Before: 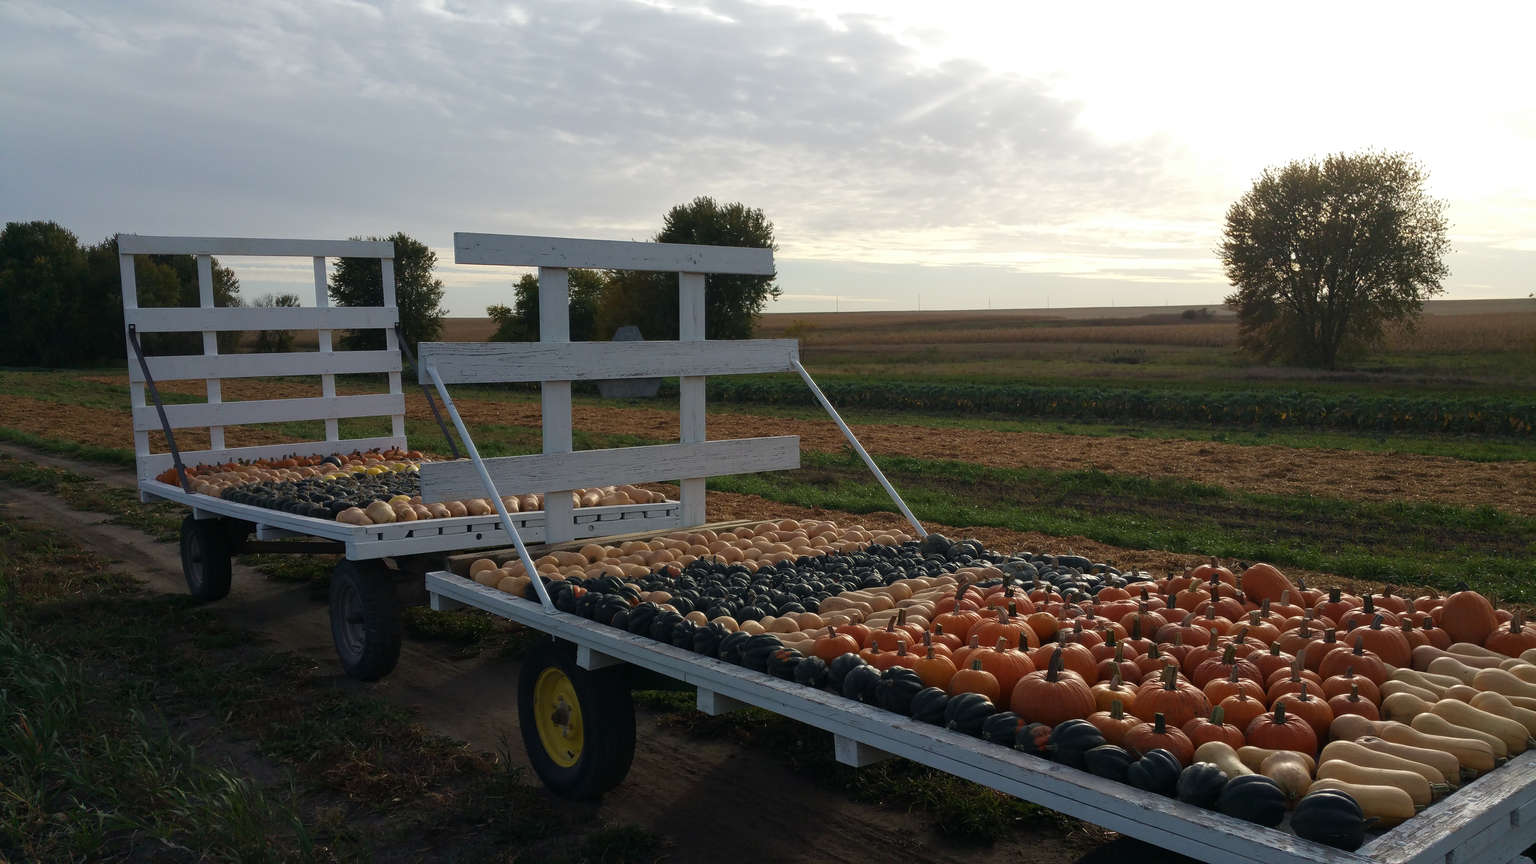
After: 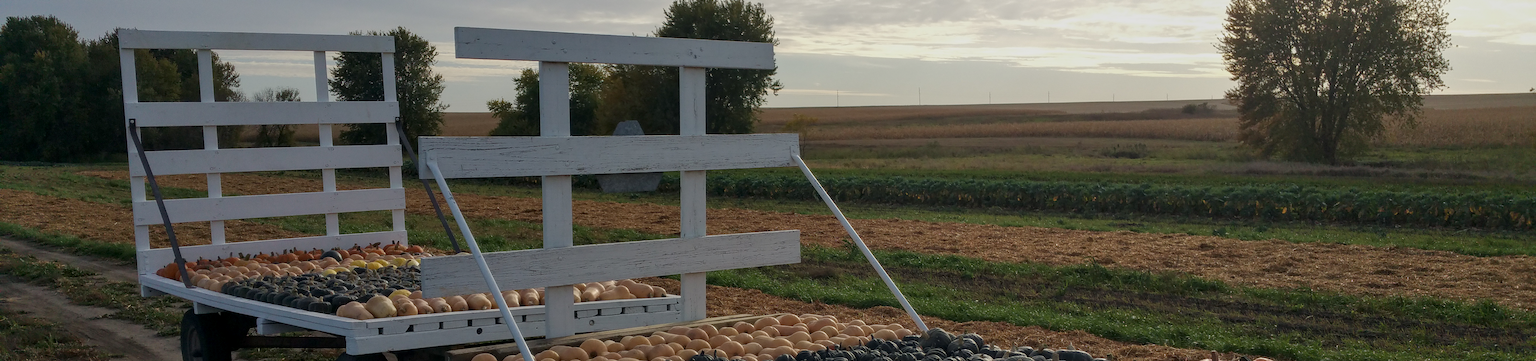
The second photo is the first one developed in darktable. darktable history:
local contrast: on, module defaults
crop and rotate: top 23.84%, bottom 34.294%
tone equalizer: -8 EV 0.25 EV, -7 EV 0.417 EV, -6 EV 0.417 EV, -5 EV 0.25 EV, -3 EV -0.25 EV, -2 EV -0.417 EV, -1 EV -0.417 EV, +0 EV -0.25 EV, edges refinement/feathering 500, mask exposure compensation -1.57 EV, preserve details guided filter
